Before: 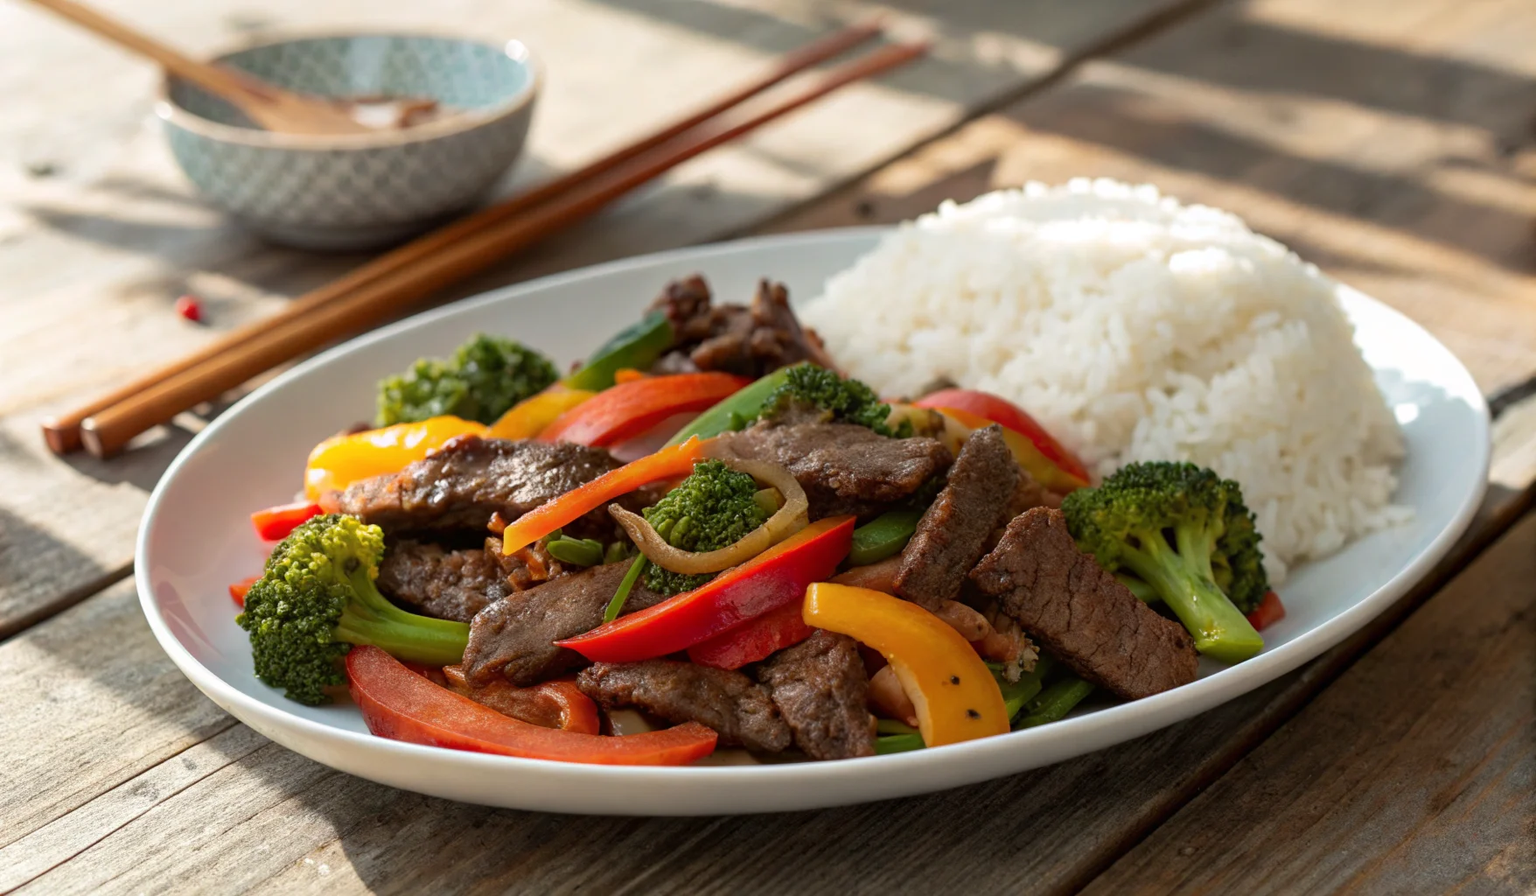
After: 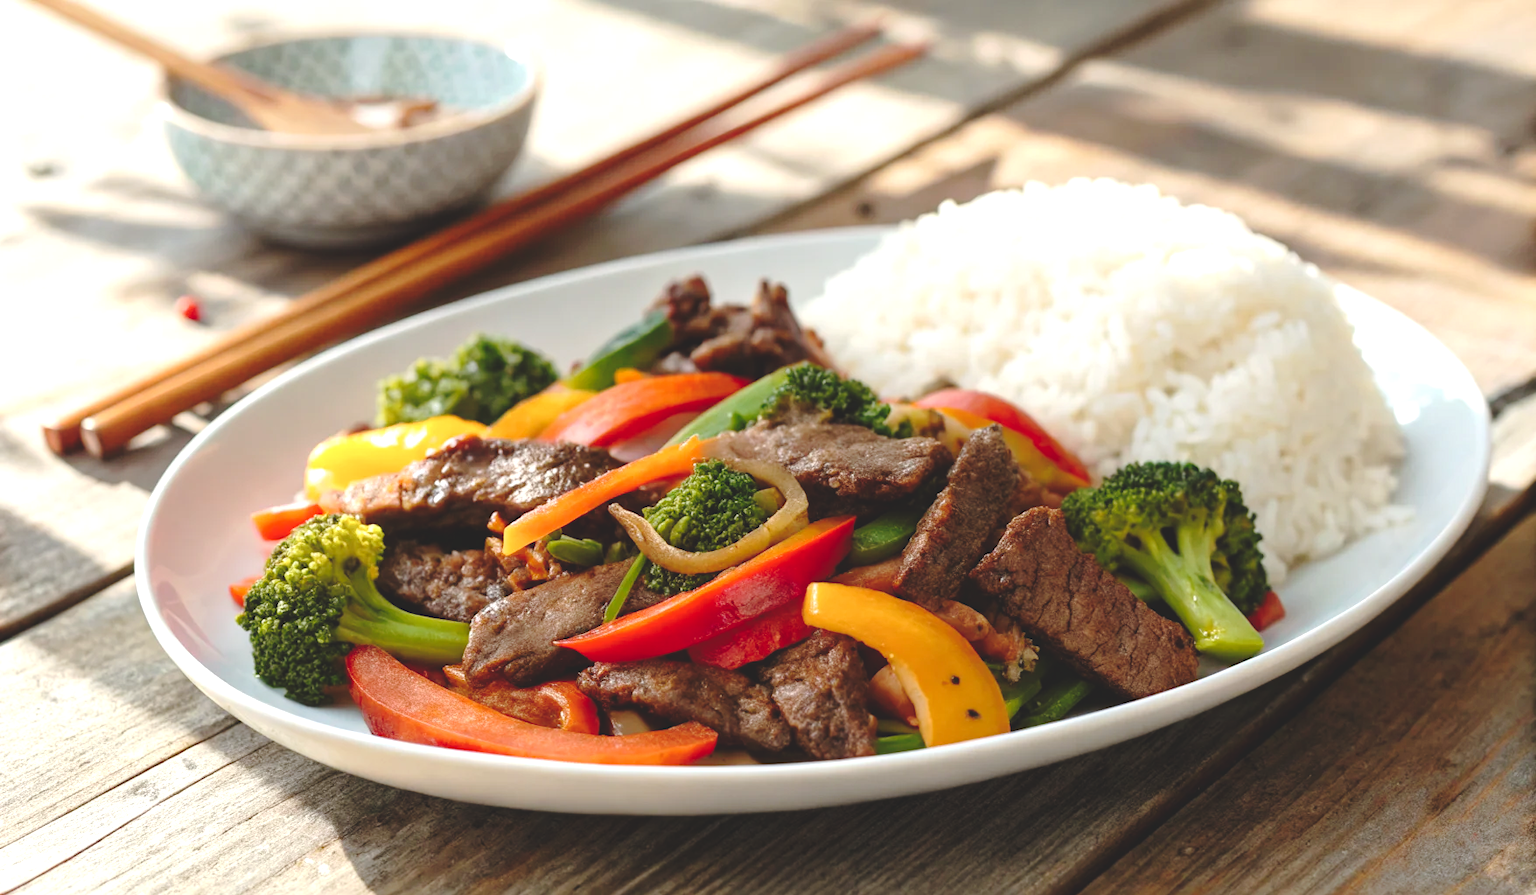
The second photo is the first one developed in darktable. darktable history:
exposure: black level correction -0.002, exposure 0.54 EV, compensate highlight preservation false
tone curve: curves: ch0 [(0, 0) (0.003, 0.139) (0.011, 0.14) (0.025, 0.138) (0.044, 0.14) (0.069, 0.149) (0.1, 0.161) (0.136, 0.179) (0.177, 0.203) (0.224, 0.245) (0.277, 0.302) (0.335, 0.382) (0.399, 0.461) (0.468, 0.546) (0.543, 0.614) (0.623, 0.687) (0.709, 0.758) (0.801, 0.84) (0.898, 0.912) (1, 1)], preserve colors none
